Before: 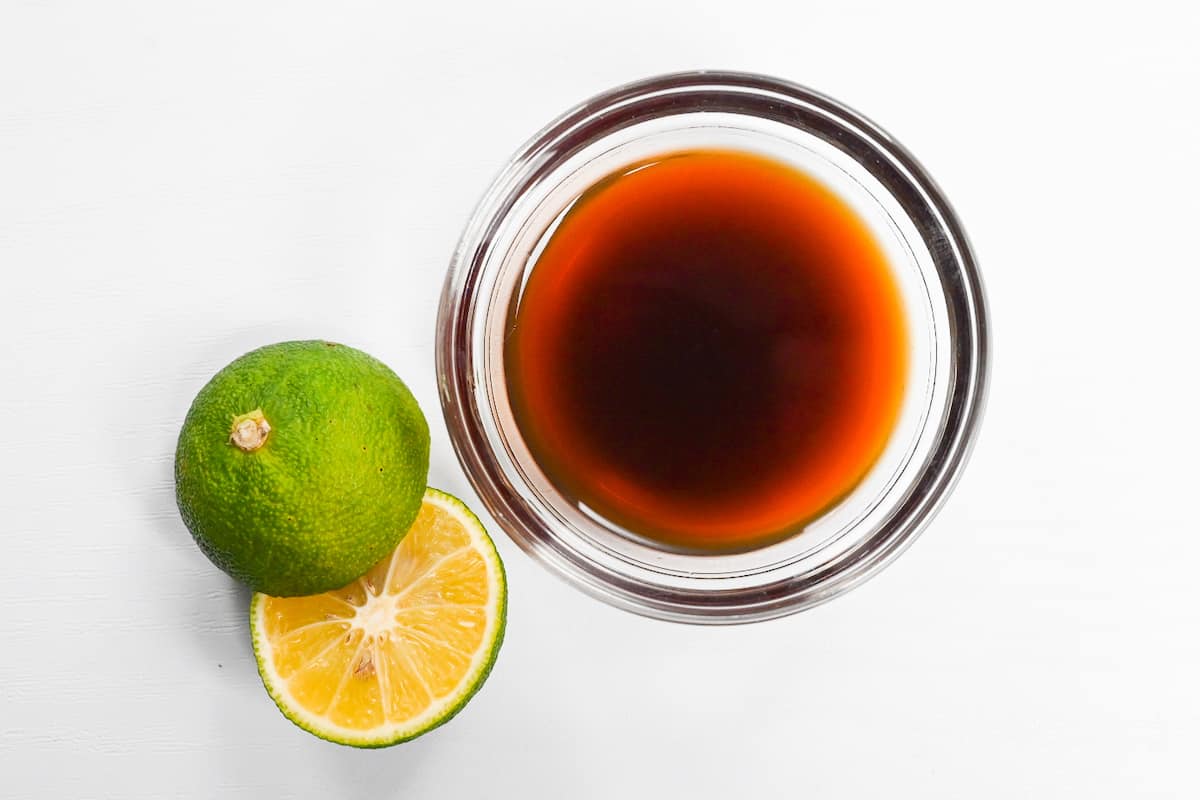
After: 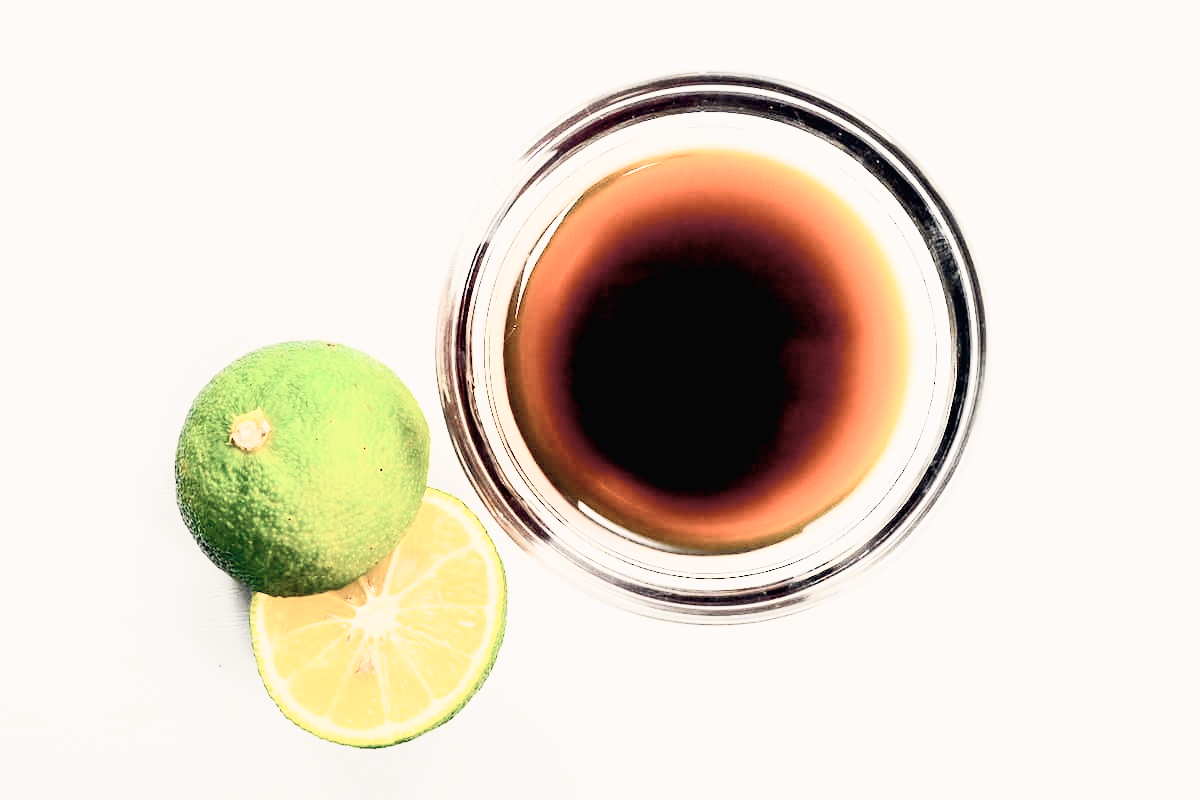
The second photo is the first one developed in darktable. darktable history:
tone curve: curves: ch0 [(0, 0.013) (0.054, 0.018) (0.205, 0.191) (0.289, 0.292) (0.39, 0.424) (0.493, 0.551) (0.666, 0.743) (0.795, 0.841) (1, 0.998)]; ch1 [(0, 0) (0.385, 0.343) (0.439, 0.415) (0.494, 0.495) (0.501, 0.501) (0.51, 0.509) (0.548, 0.554) (0.586, 0.601) (0.66, 0.687) (0.783, 0.804) (1, 1)]; ch2 [(0, 0) (0.304, 0.31) (0.403, 0.399) (0.441, 0.428) (0.47, 0.469) (0.498, 0.496) (0.524, 0.538) (0.566, 0.579) (0.633, 0.665) (0.7, 0.711) (1, 1)], color space Lab, independent channels, preserve colors none
contrast brightness saturation: contrast 0.57, brightness 0.57, saturation -0.34
white balance: emerald 1
filmic rgb: black relative exposure -7.65 EV, white relative exposure 4.56 EV, hardness 3.61
color balance: lift [0.975, 0.993, 1, 1.015], gamma [1.1, 1, 1, 0.945], gain [1, 1.04, 1, 0.95]
